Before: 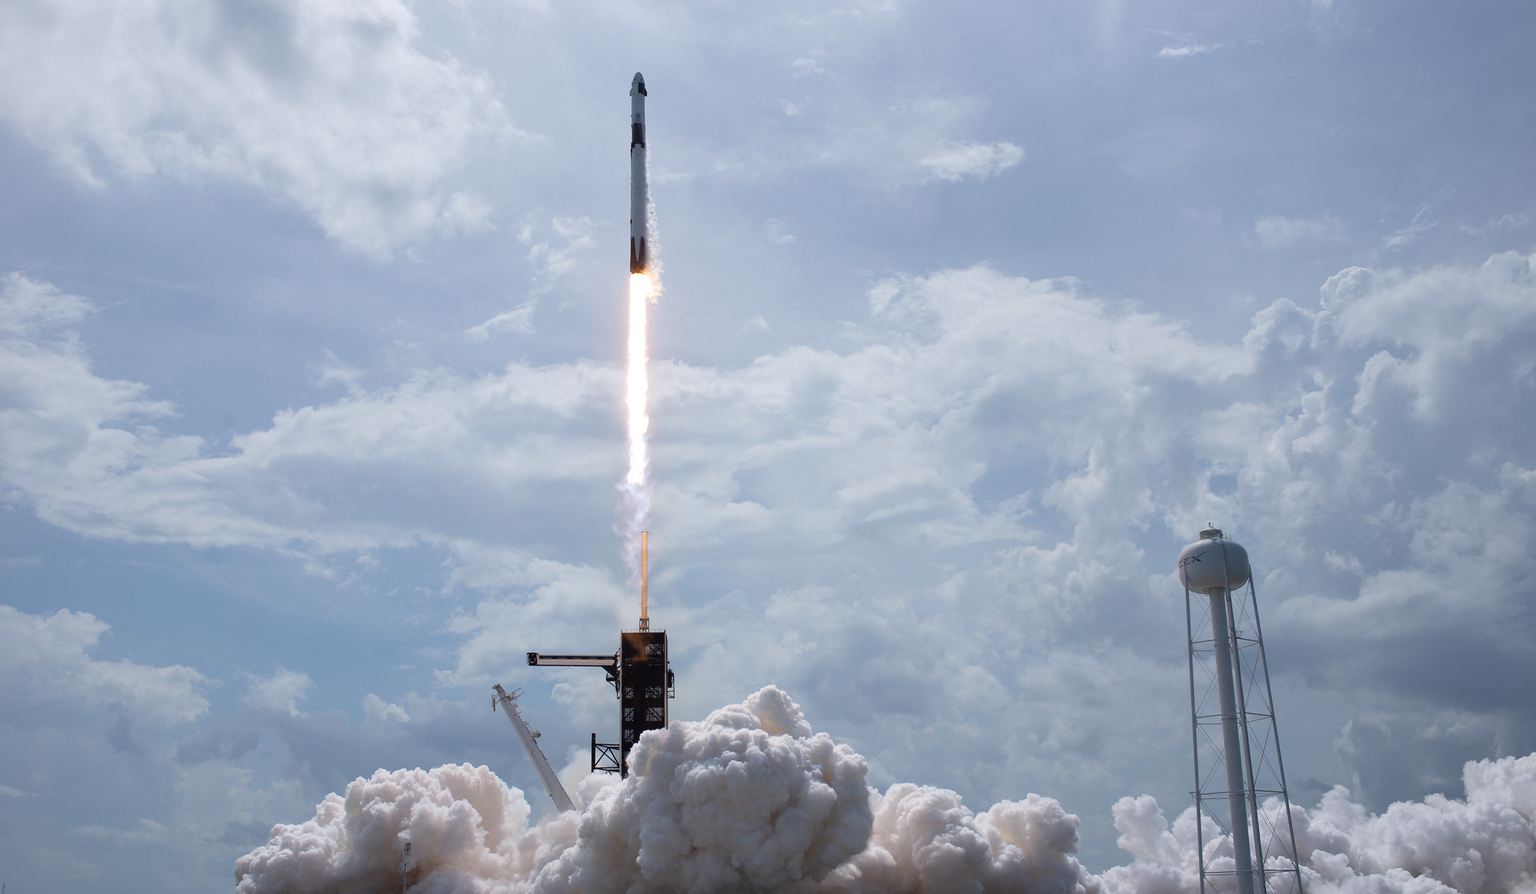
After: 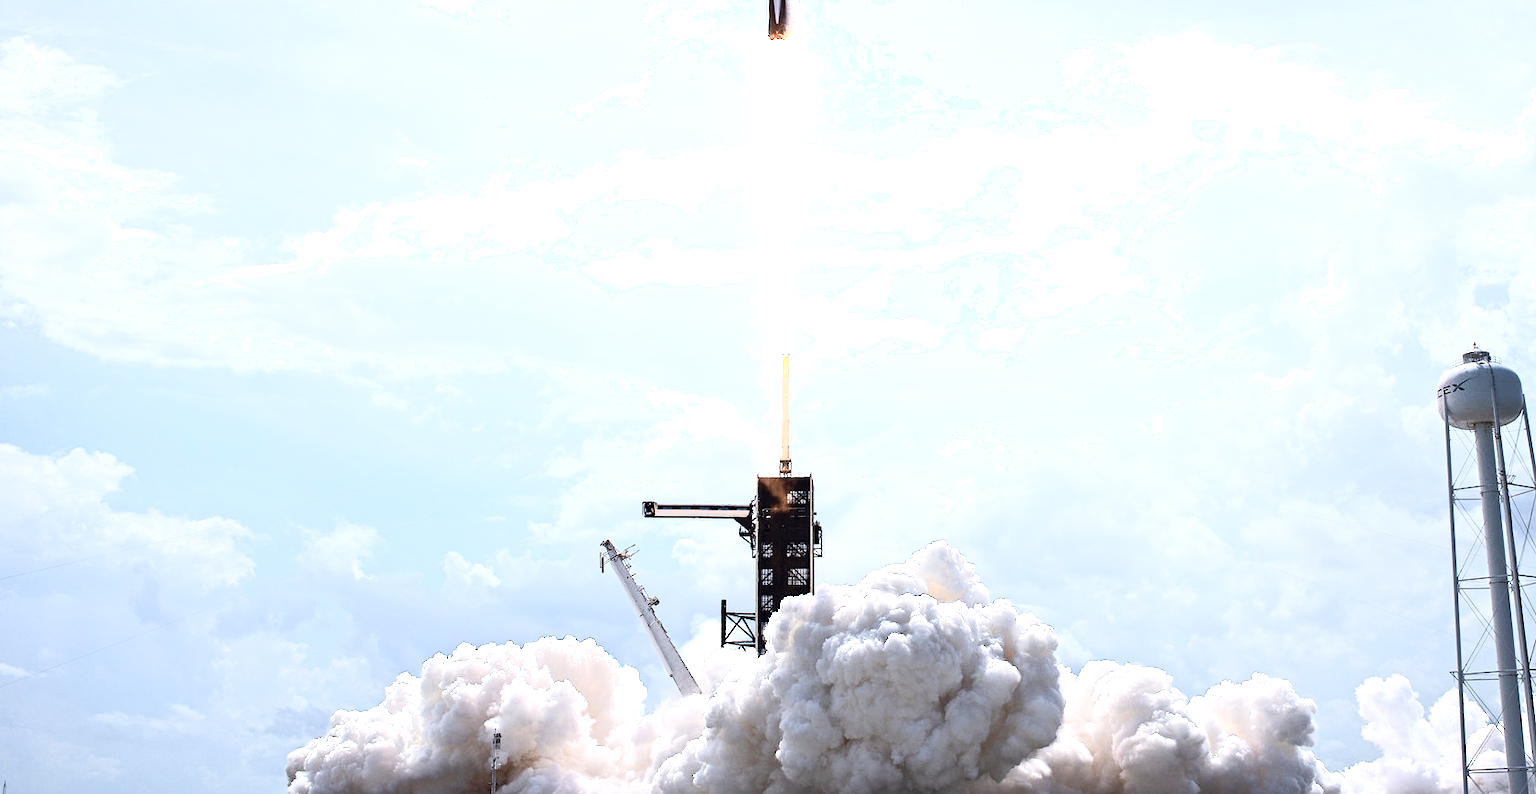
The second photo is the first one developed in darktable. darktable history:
crop: top 27.025%, right 17.961%
shadows and highlights: shadows -64.13, white point adjustment -5.31, highlights 59.75
tone curve: curves: ch0 [(0, 0) (0.003, 0.04) (0.011, 0.053) (0.025, 0.077) (0.044, 0.104) (0.069, 0.127) (0.1, 0.15) (0.136, 0.177) (0.177, 0.215) (0.224, 0.254) (0.277, 0.3) (0.335, 0.355) (0.399, 0.41) (0.468, 0.477) (0.543, 0.554) (0.623, 0.636) (0.709, 0.72) (0.801, 0.804) (0.898, 0.892) (1, 1)], color space Lab, independent channels, preserve colors none
exposure: exposure 1.15 EV, compensate highlight preservation false
contrast equalizer: y [[0.506, 0.531, 0.562, 0.606, 0.638, 0.669], [0.5 ×6], [0.5 ×6], [0 ×6], [0 ×6]]
